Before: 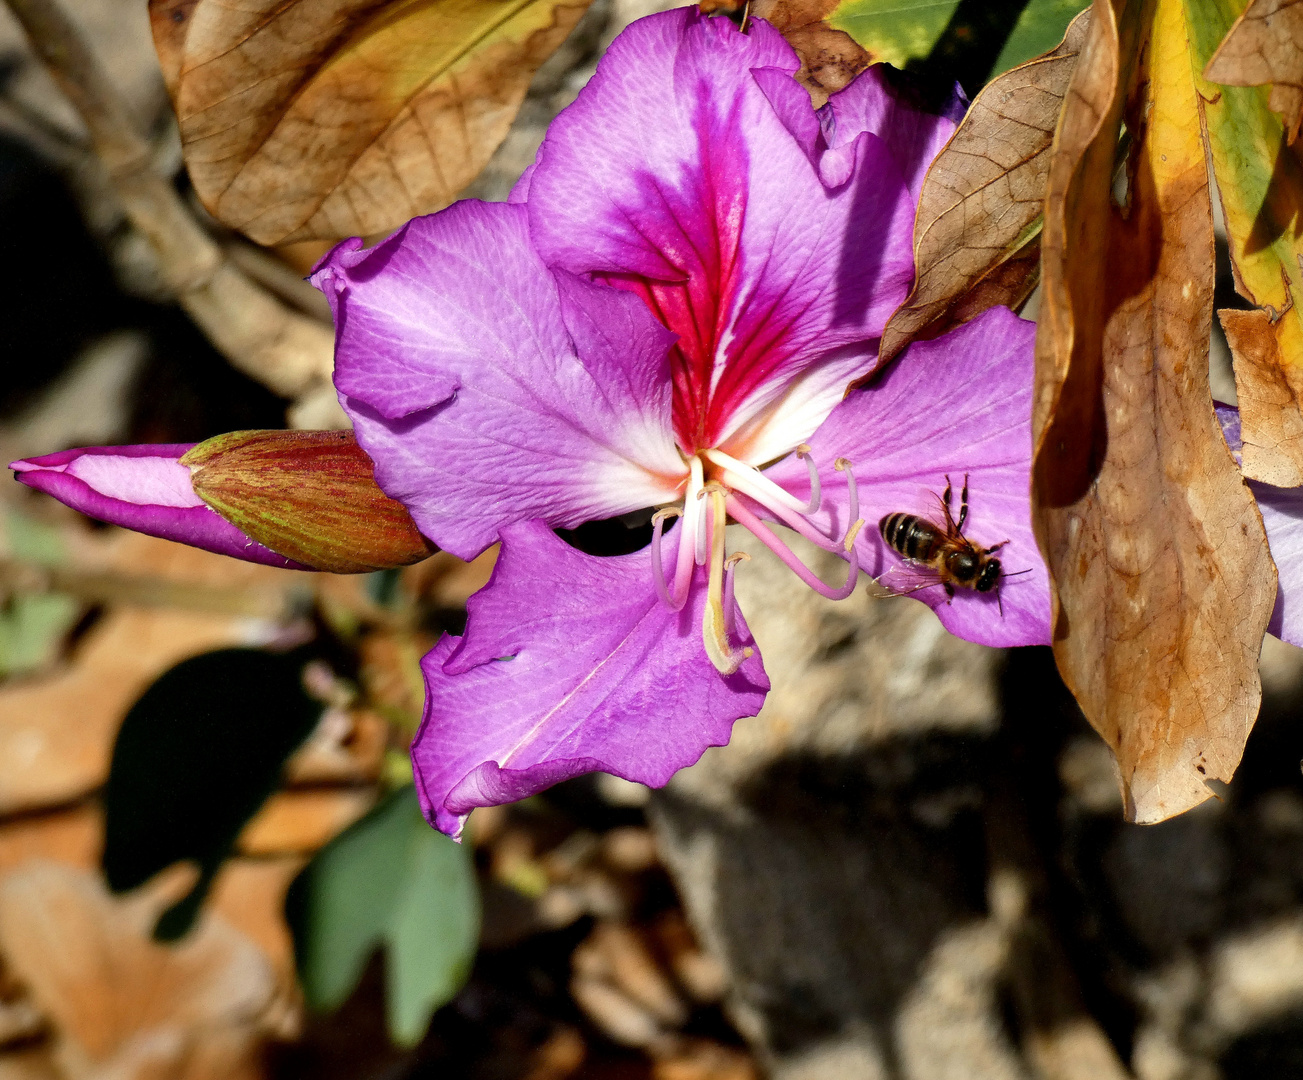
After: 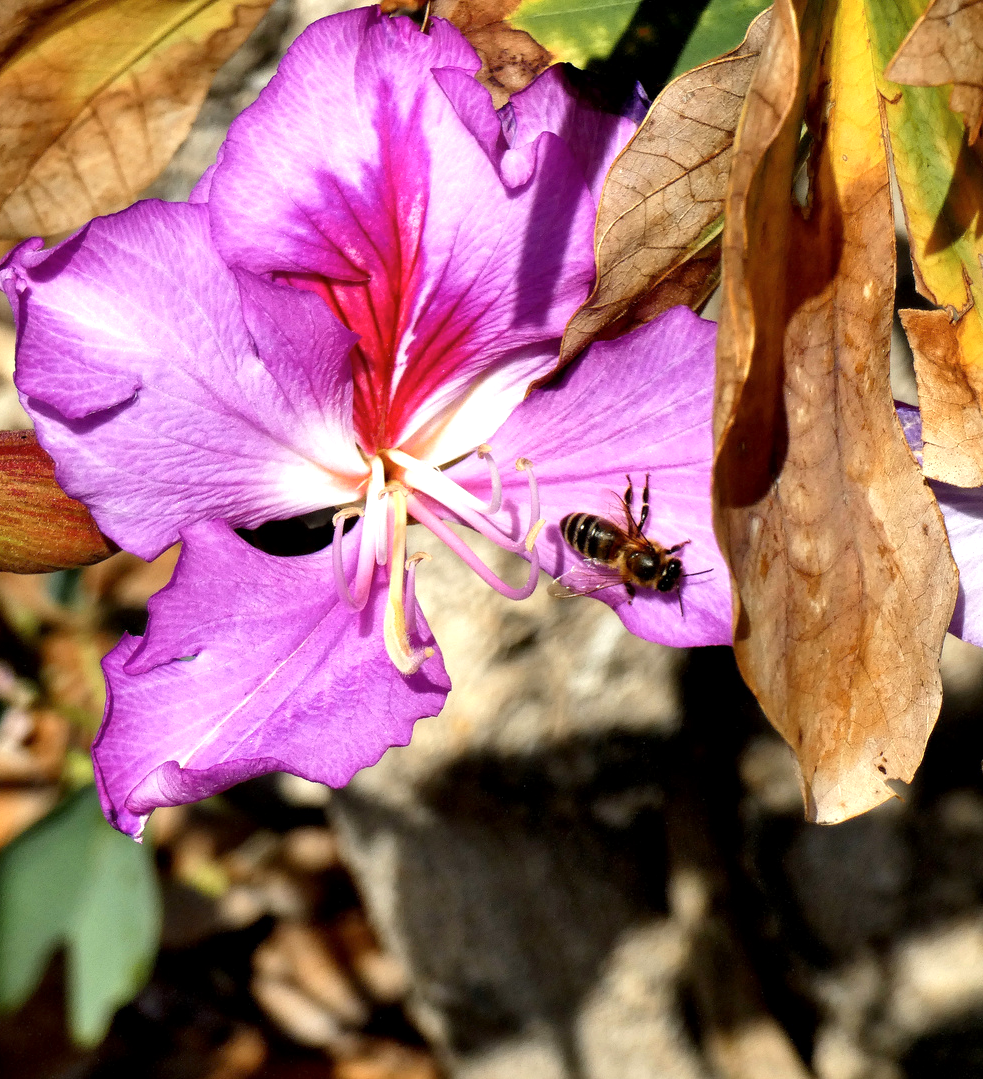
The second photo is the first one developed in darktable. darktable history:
crop and rotate: left 24.55%
contrast brightness saturation: saturation -0.059
exposure: black level correction 0.001, exposure 0.499 EV, compensate highlight preservation false
